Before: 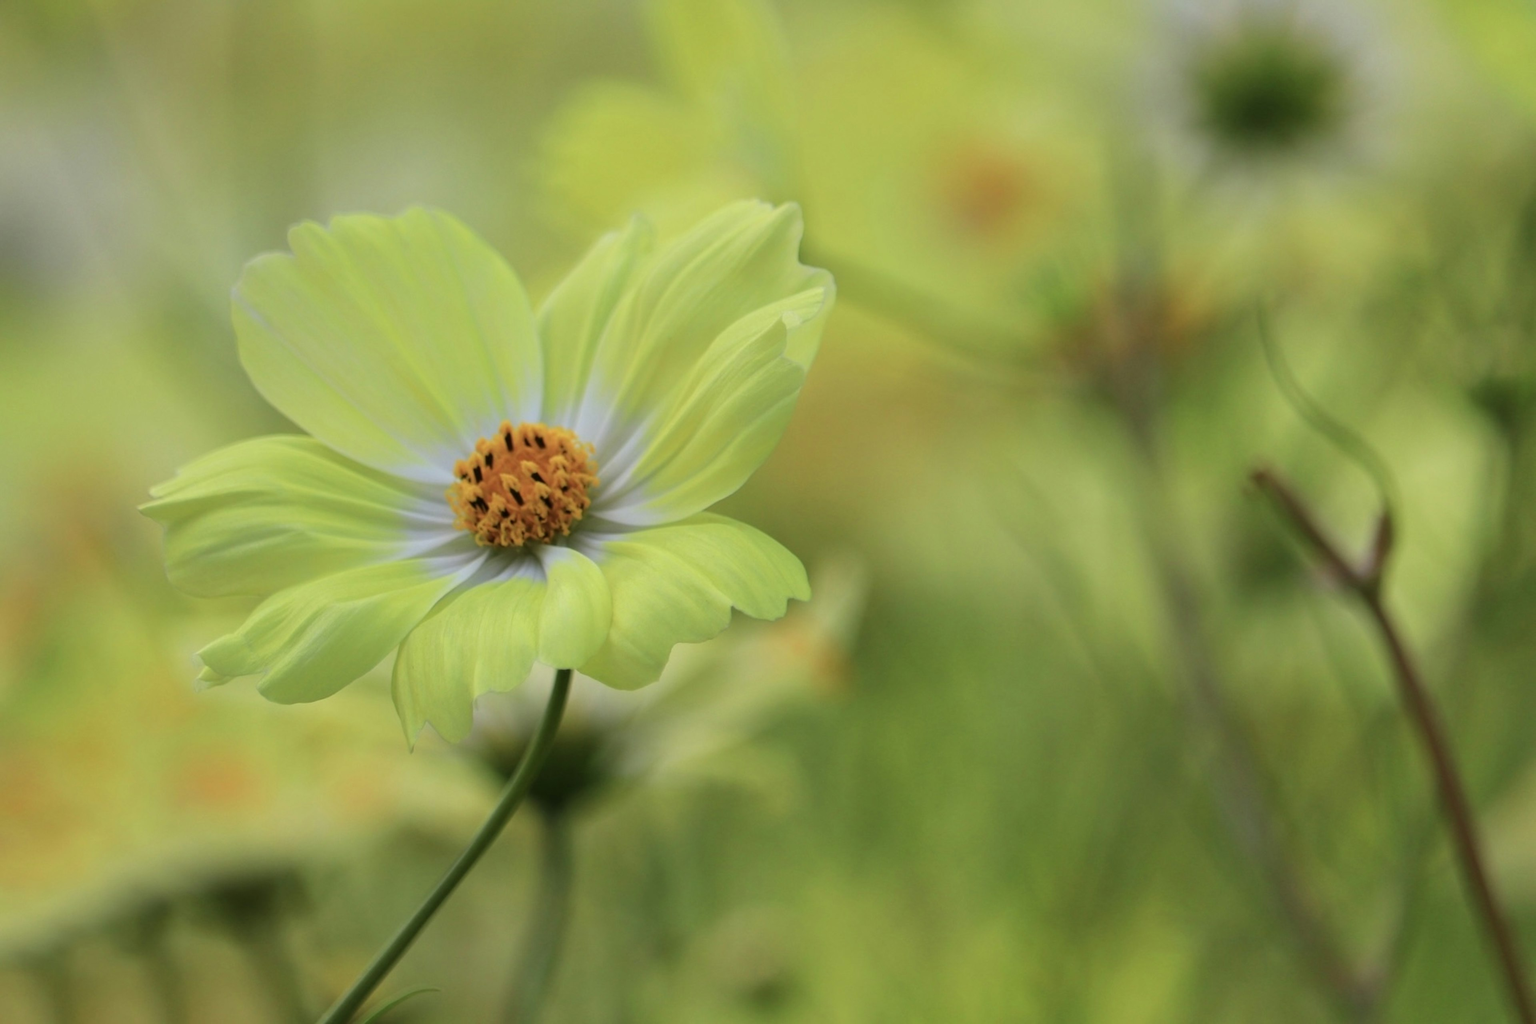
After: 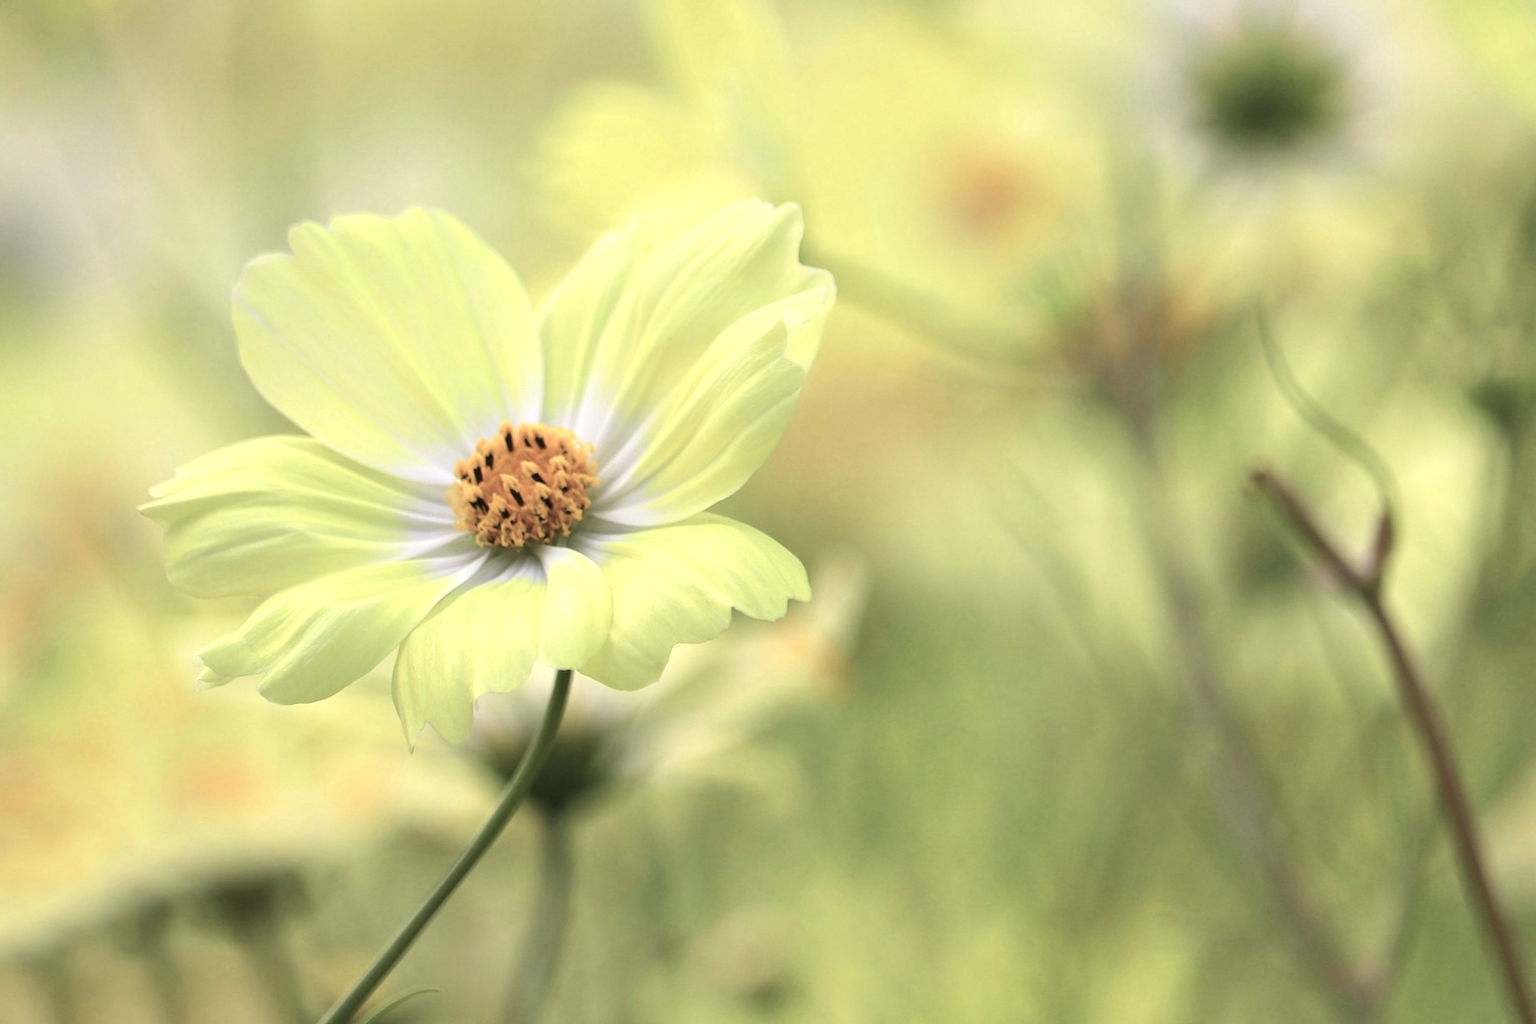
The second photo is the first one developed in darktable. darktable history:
sharpen: on, module defaults
exposure: black level correction 0, exposure 0.9 EV, compensate highlight preservation false
color correction: highlights a* 5.59, highlights b* 5.24, saturation 0.68
